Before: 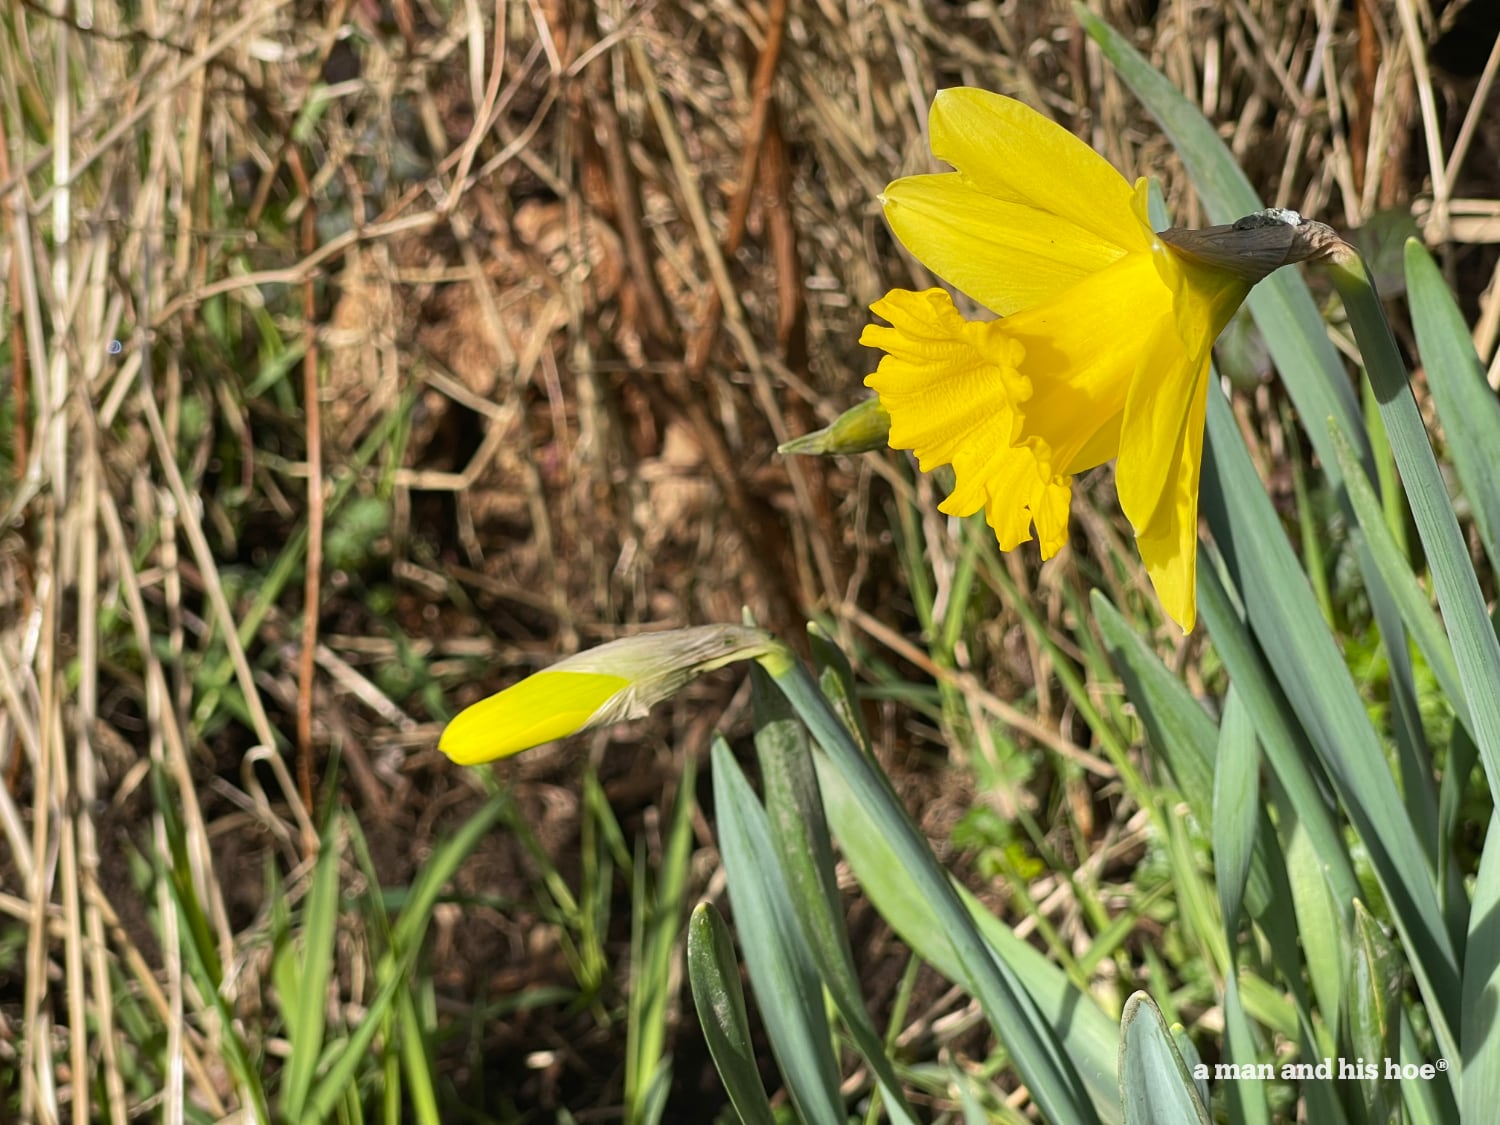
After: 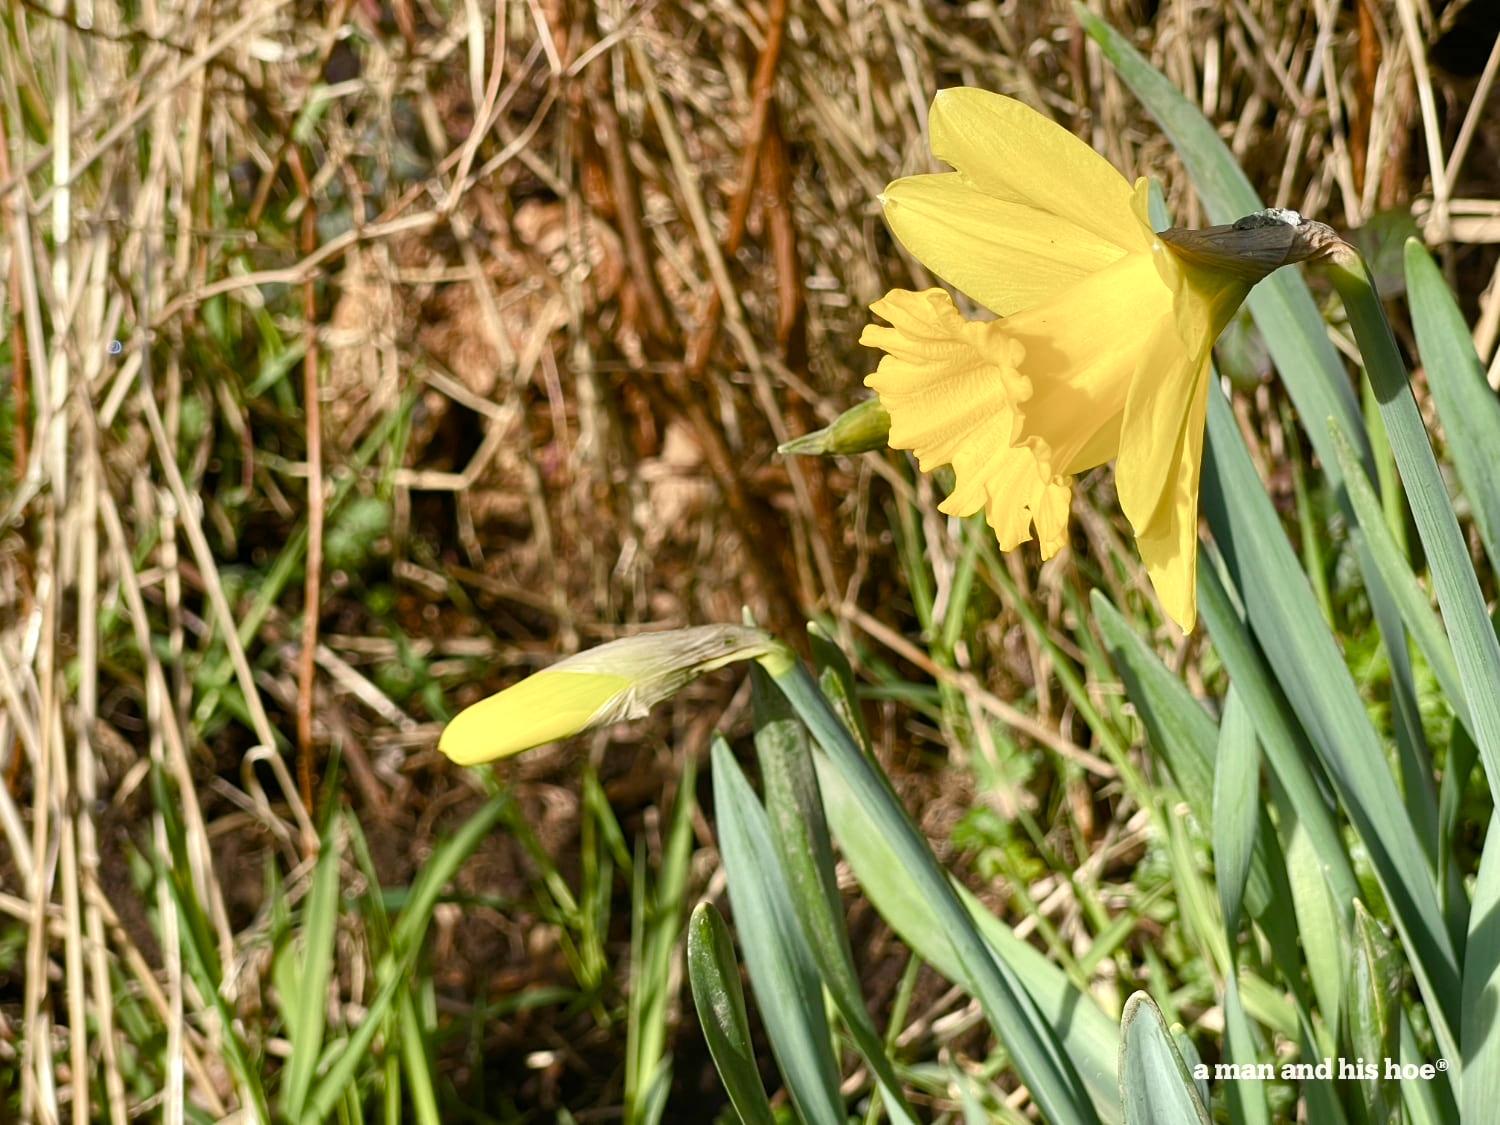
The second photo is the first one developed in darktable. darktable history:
exposure: black level correction 0.001, exposure 0.139 EV, compensate highlight preservation false
color balance rgb: highlights gain › luminance 6.38%, highlights gain › chroma 2.53%, highlights gain › hue 89.54°, perceptual saturation grading › global saturation 20%, perceptual saturation grading › highlights -50.44%, perceptual saturation grading › shadows 30.243%, global vibrance 20%
base curve: curves: ch0 [(0, 0) (0.283, 0.295) (1, 1)]
